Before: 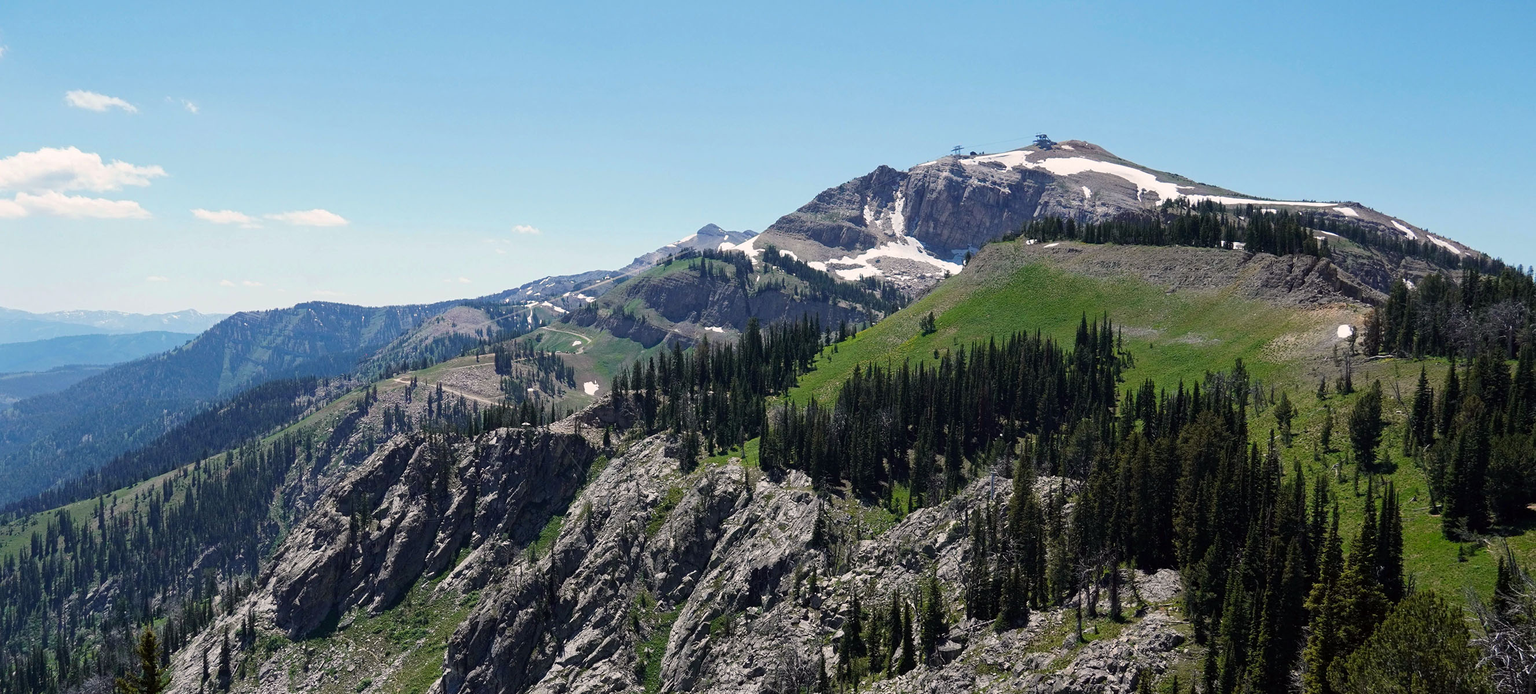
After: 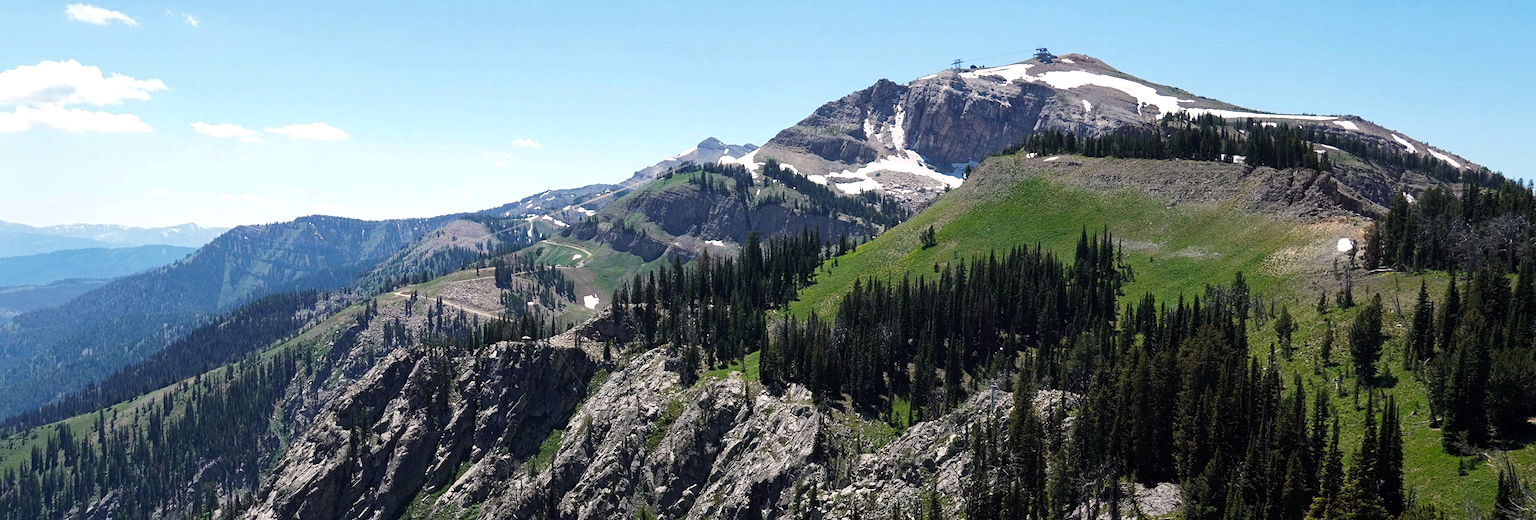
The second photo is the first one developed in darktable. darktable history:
tone equalizer: -8 EV -0.417 EV, -7 EV -0.389 EV, -6 EV -0.333 EV, -5 EV -0.222 EV, -3 EV 0.222 EV, -2 EV 0.333 EV, -1 EV 0.389 EV, +0 EV 0.417 EV, edges refinement/feathering 500, mask exposure compensation -1.57 EV, preserve details no
crop and rotate: top 12.5%, bottom 12.5%
shadows and highlights: shadows 25, highlights -25
